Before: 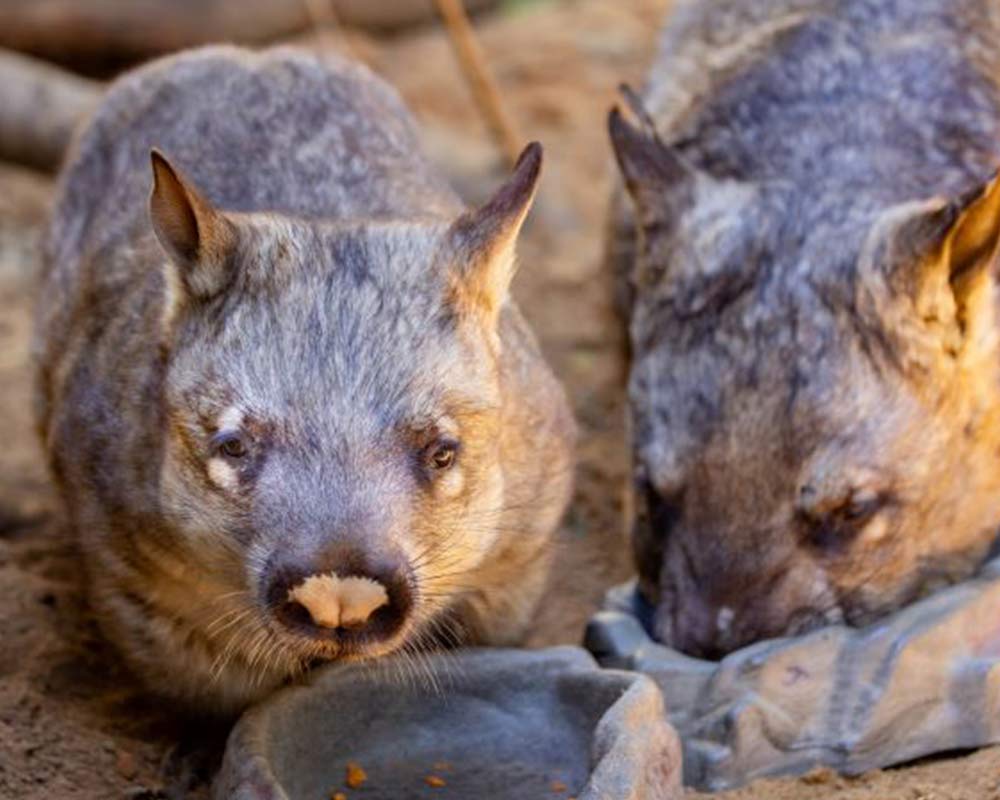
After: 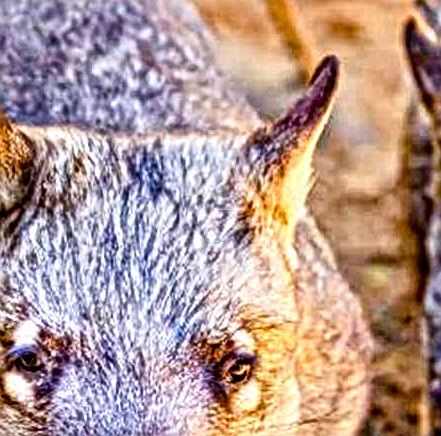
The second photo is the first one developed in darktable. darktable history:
crop: left 20.417%, top 10.852%, right 35.384%, bottom 34.585%
color balance rgb: perceptual saturation grading › global saturation 20%, perceptual saturation grading › highlights -24.763%, perceptual saturation grading › shadows 49.283%, global vibrance 19.06%
contrast brightness saturation: contrast 0.201, brightness 0.158, saturation 0.217
exposure: exposure -0.047 EV, compensate exposure bias true, compensate highlight preservation false
contrast equalizer: y [[0.6 ×6], [0.55 ×6], [0 ×6], [0 ×6], [0 ×6]]
local contrast: mode bilateral grid, contrast 20, coarseness 4, detail 299%, midtone range 0.2
